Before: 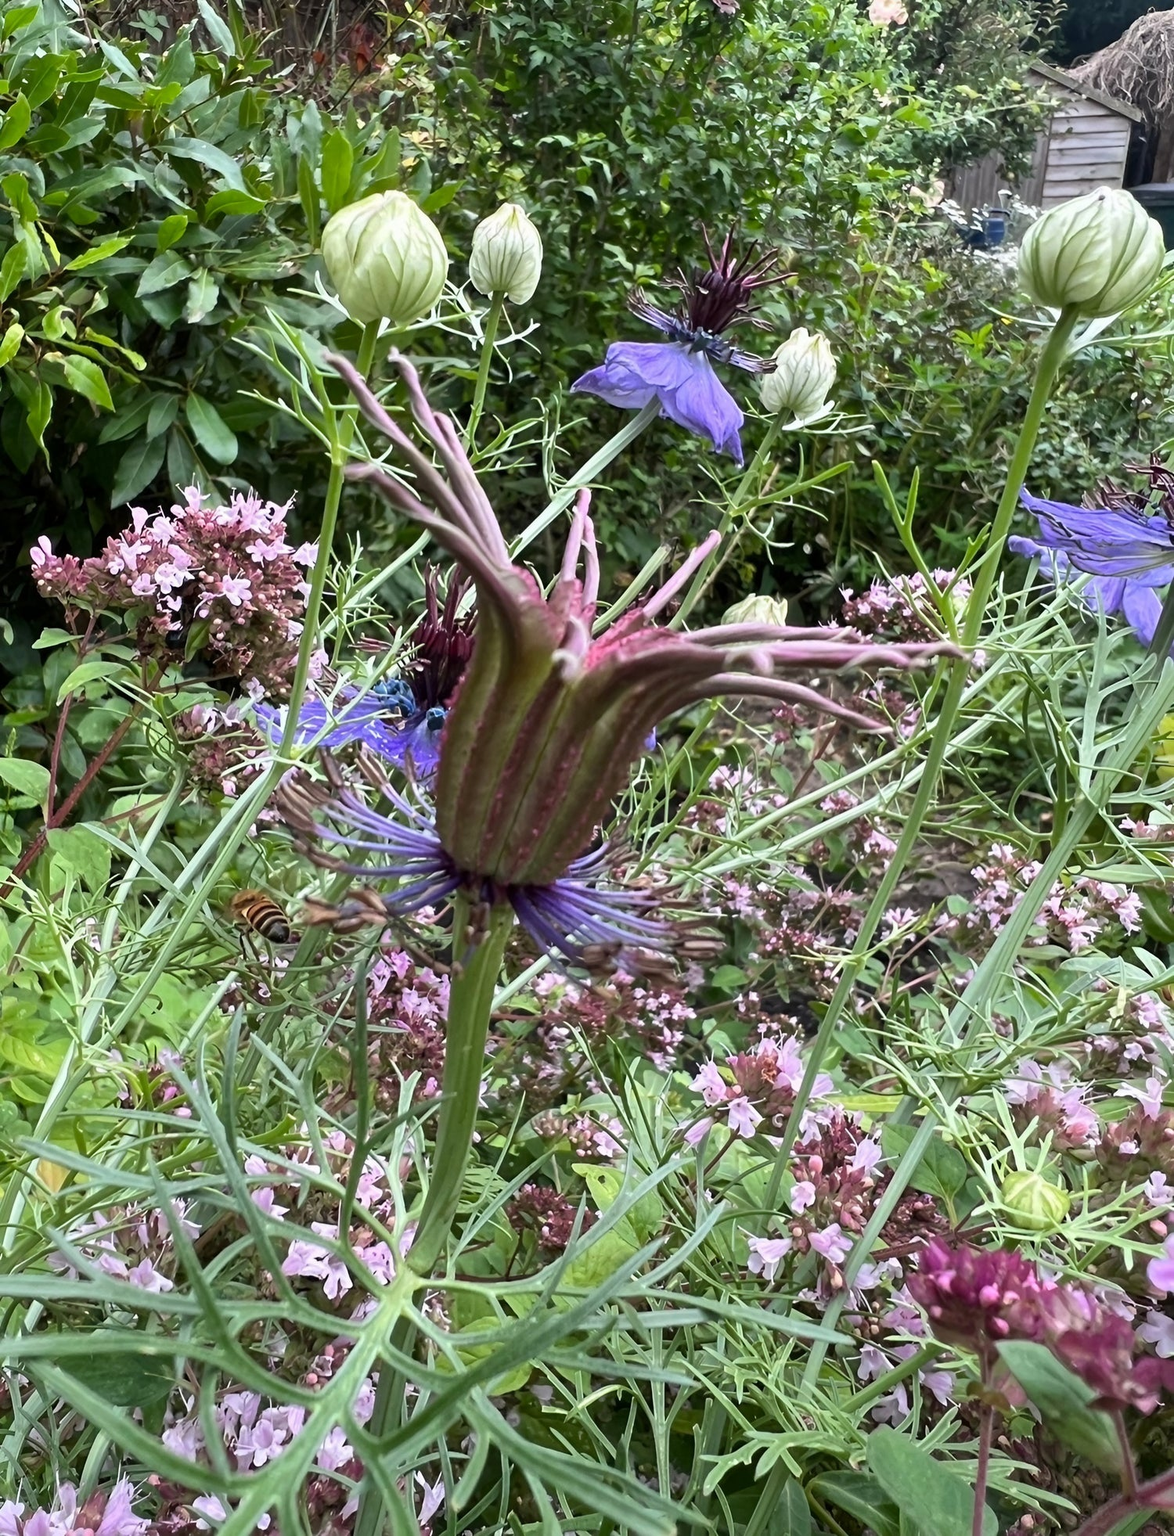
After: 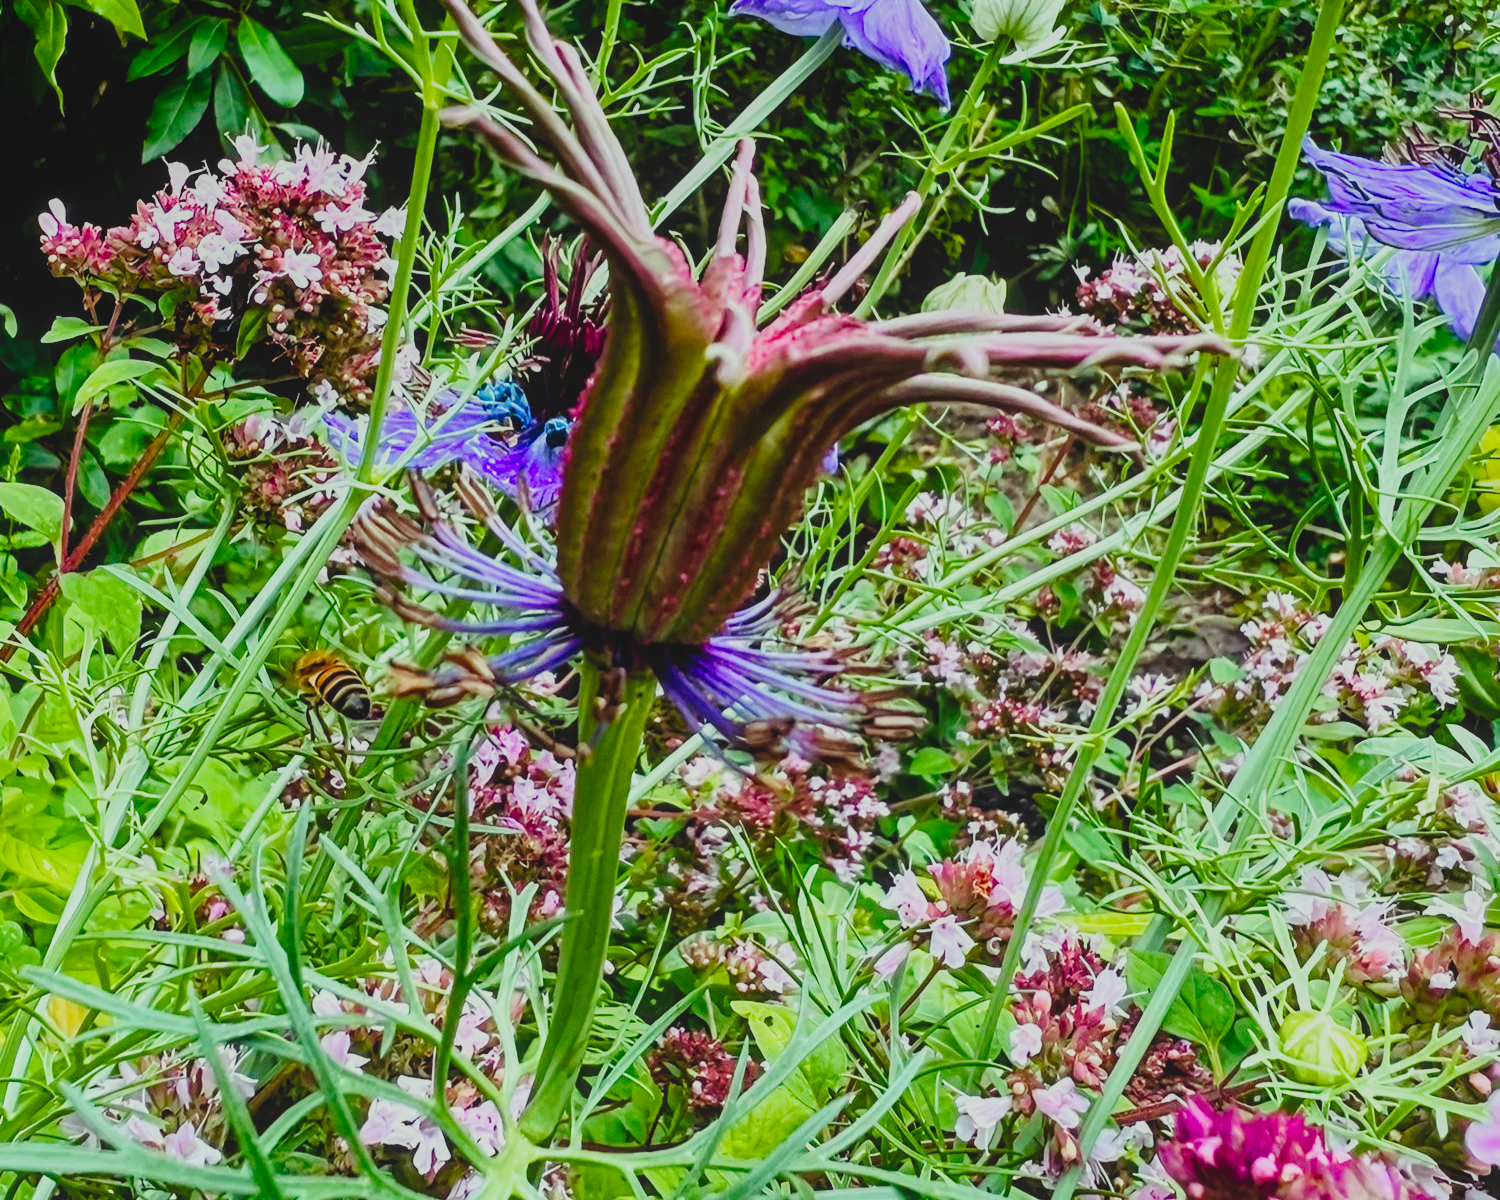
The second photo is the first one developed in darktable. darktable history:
crop and rotate: top 24.772%, bottom 14.059%
color balance rgb: highlights gain › luminance 15.379%, highlights gain › chroma 7.069%, highlights gain › hue 125.71°, linear chroma grading › global chroma 32.999%, perceptual saturation grading › global saturation 20%, perceptual saturation grading › highlights -25.51%, perceptual saturation grading › shadows 25.629%, global vibrance 20%
filmic rgb: black relative exposure -12.87 EV, white relative exposure 2.81 EV, target black luminance 0%, hardness 8.53, latitude 71.33%, contrast 1.134, shadows ↔ highlights balance -0.817%
local contrast: highlights 45%, shadows 1%, detail 100%
tone curve: curves: ch0 [(0, 0) (0.049, 0.01) (0.154, 0.081) (0.491, 0.519) (0.748, 0.765) (1, 0.919)]; ch1 [(0, 0) (0.172, 0.123) (0.317, 0.272) (0.391, 0.424) (0.499, 0.497) (0.531, 0.541) (0.615, 0.608) (0.741, 0.783) (1, 1)]; ch2 [(0, 0) (0.411, 0.424) (0.483, 0.478) (0.546, 0.532) (0.652, 0.633) (1, 1)], preserve colors none
